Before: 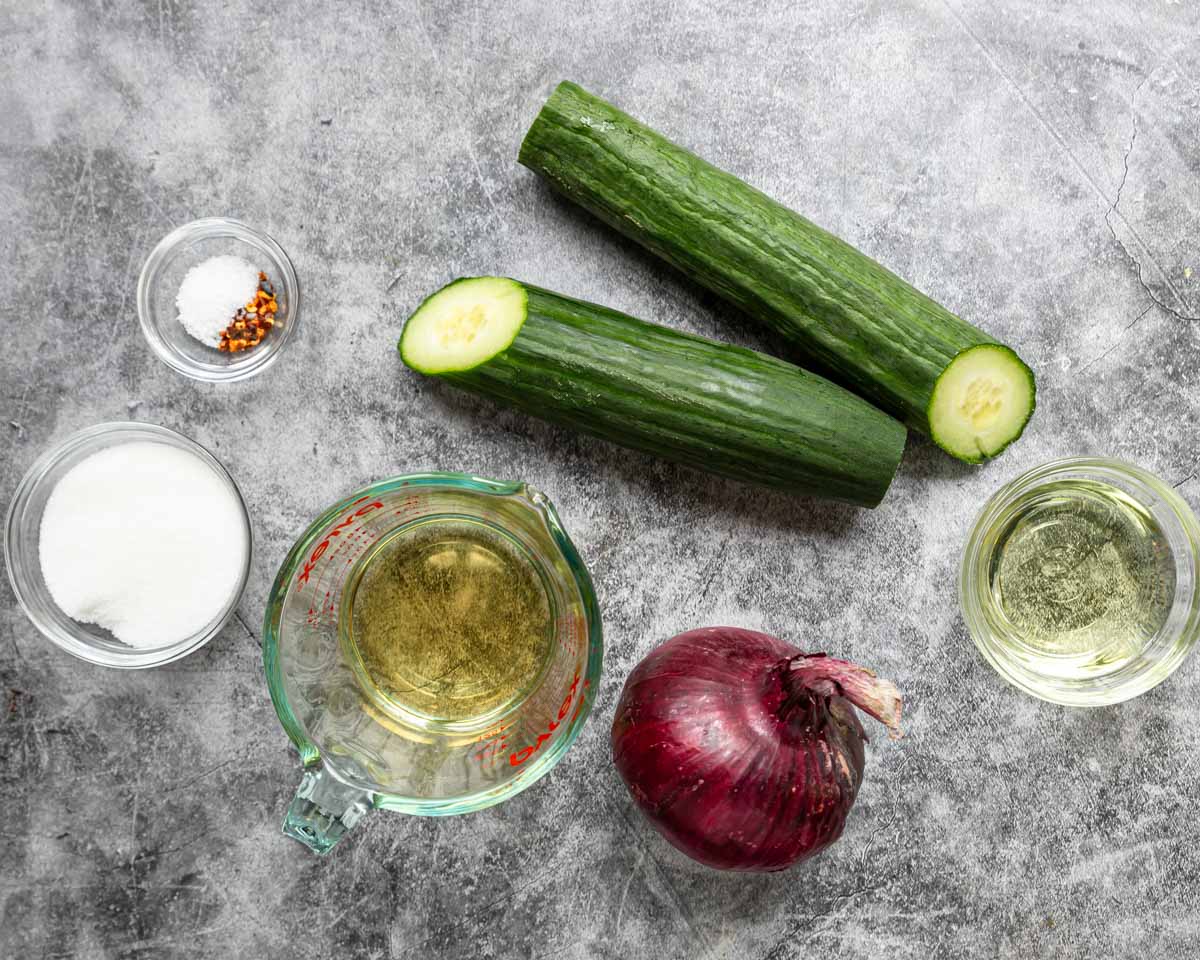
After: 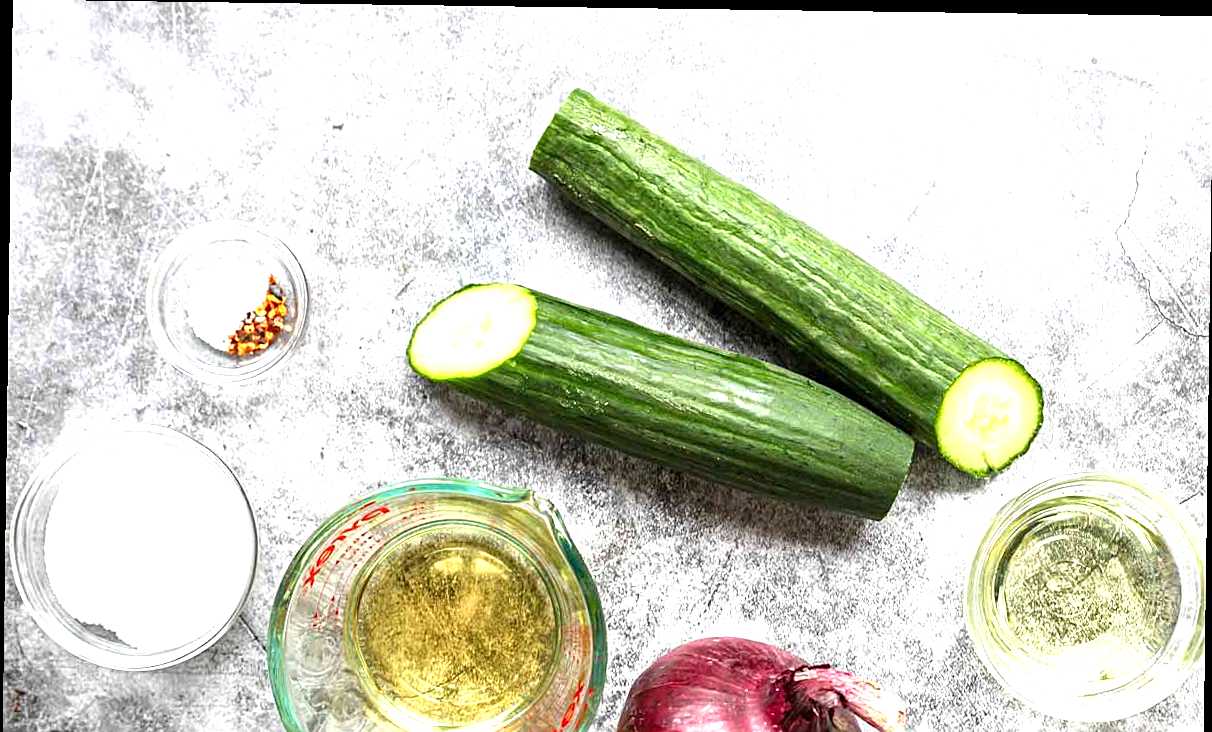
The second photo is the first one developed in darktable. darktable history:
crop: bottom 24.967%
rotate and perspective: rotation 0.8°, automatic cropping off
sharpen: on, module defaults
exposure: exposure 1.223 EV, compensate highlight preservation false
